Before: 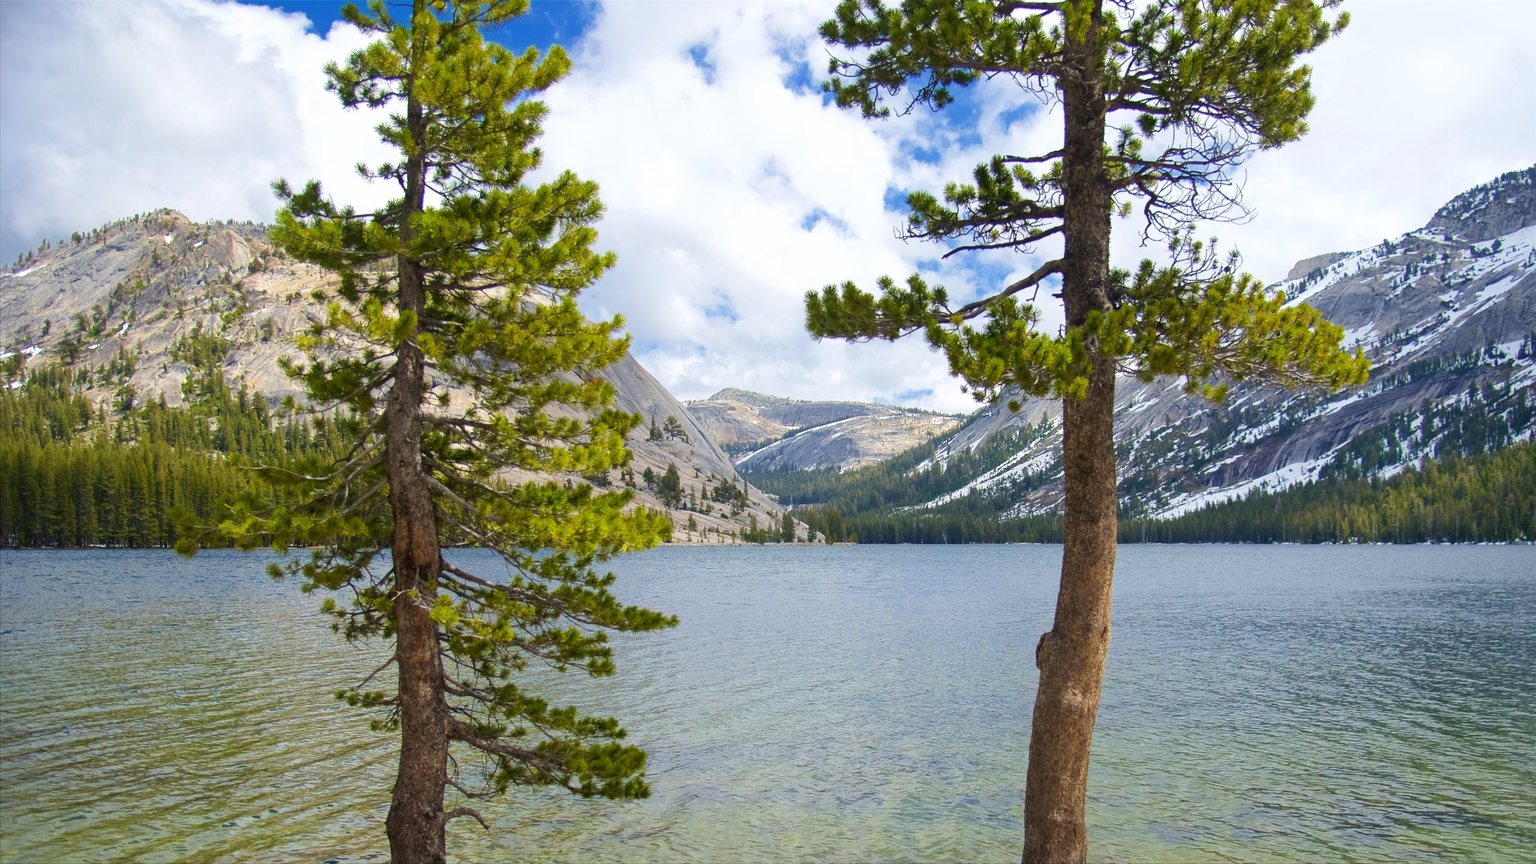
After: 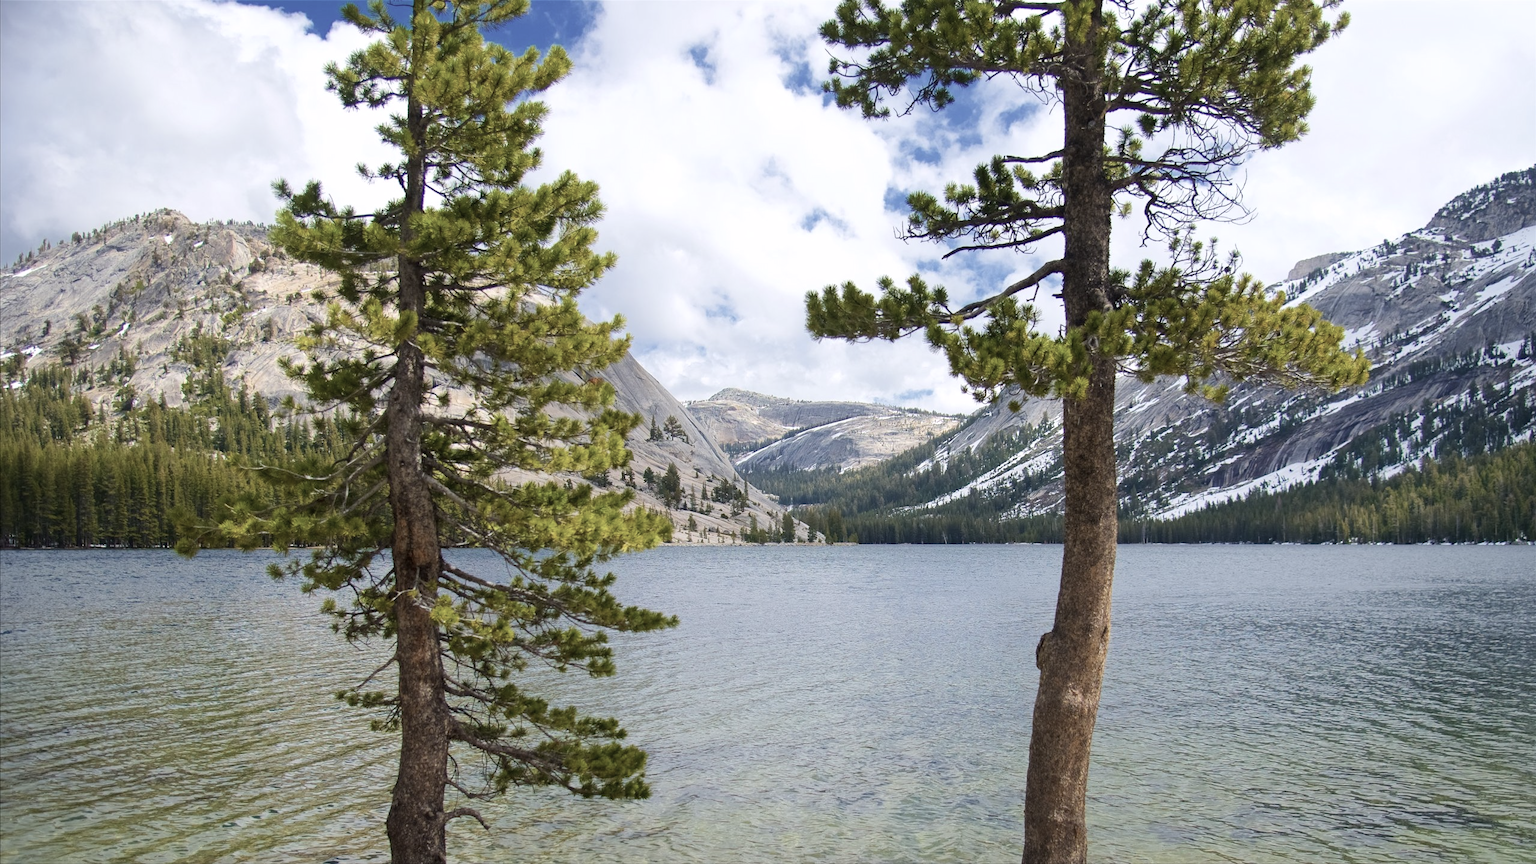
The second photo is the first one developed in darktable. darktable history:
contrast brightness saturation: contrast 0.1, saturation -0.36
white balance: red 1.009, blue 1.027
